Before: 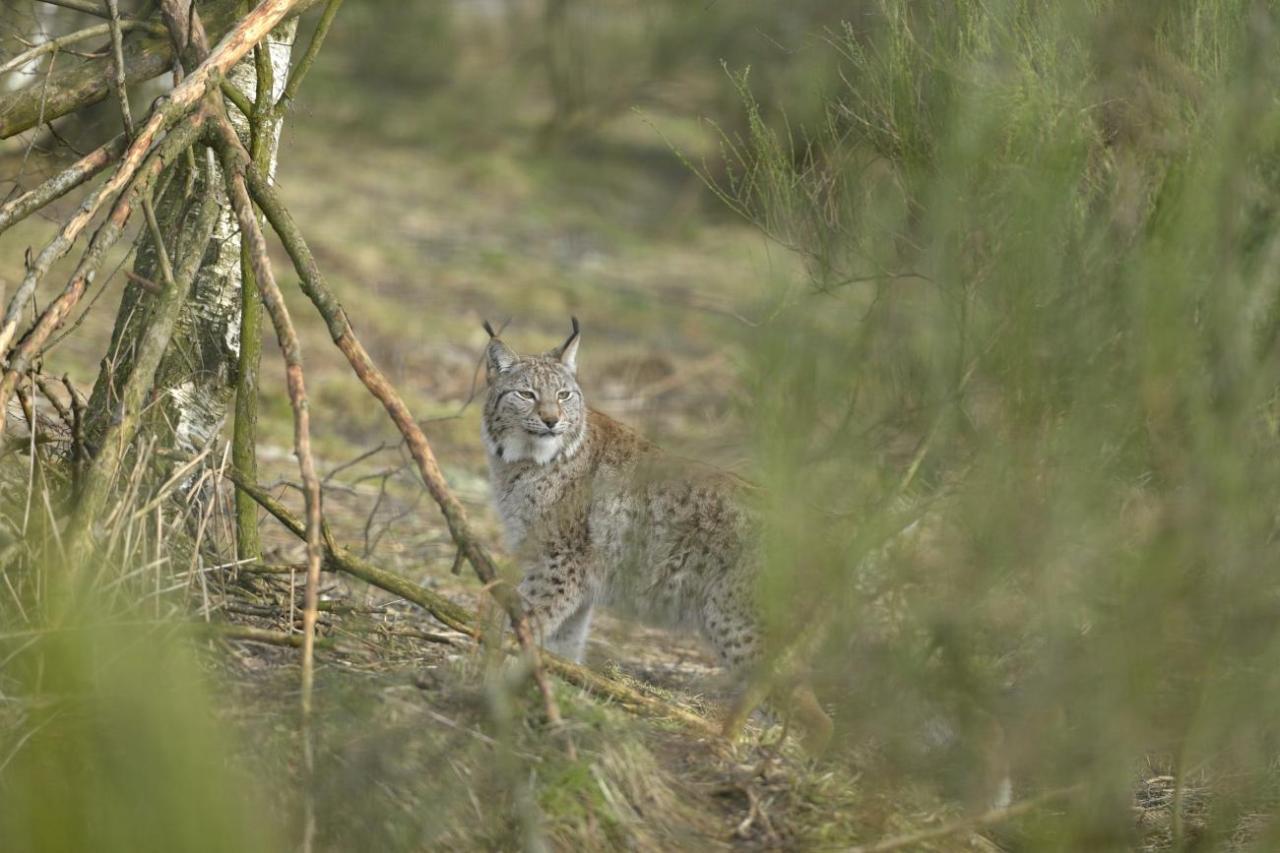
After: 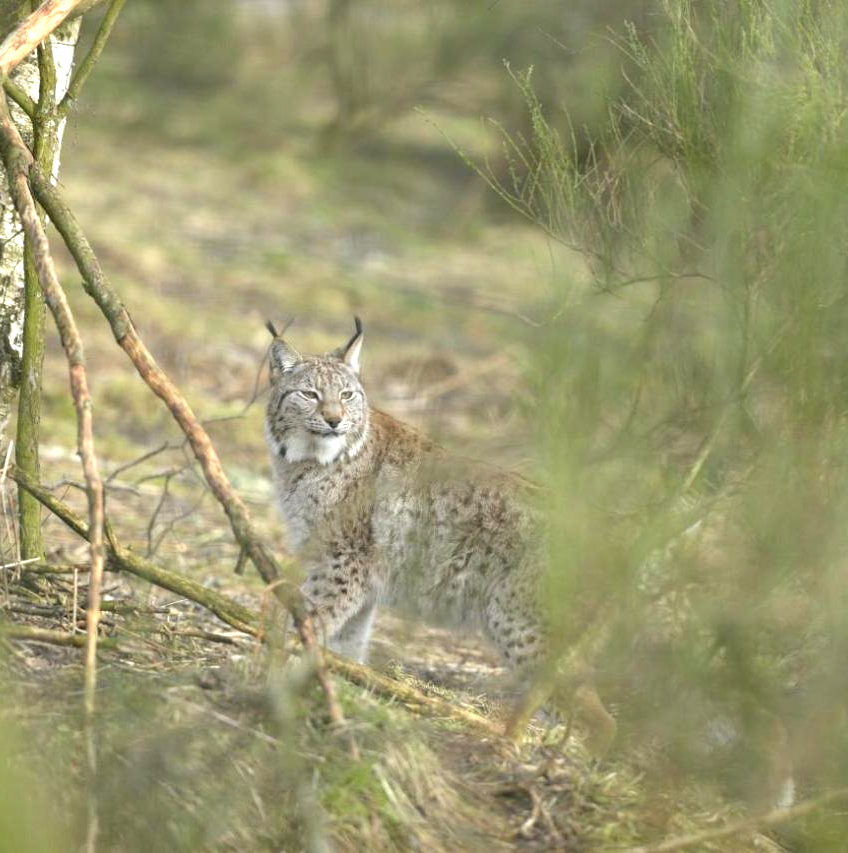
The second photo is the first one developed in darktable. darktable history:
exposure: exposure 0.662 EV, compensate highlight preservation false
crop: left 16.959%, right 16.752%
